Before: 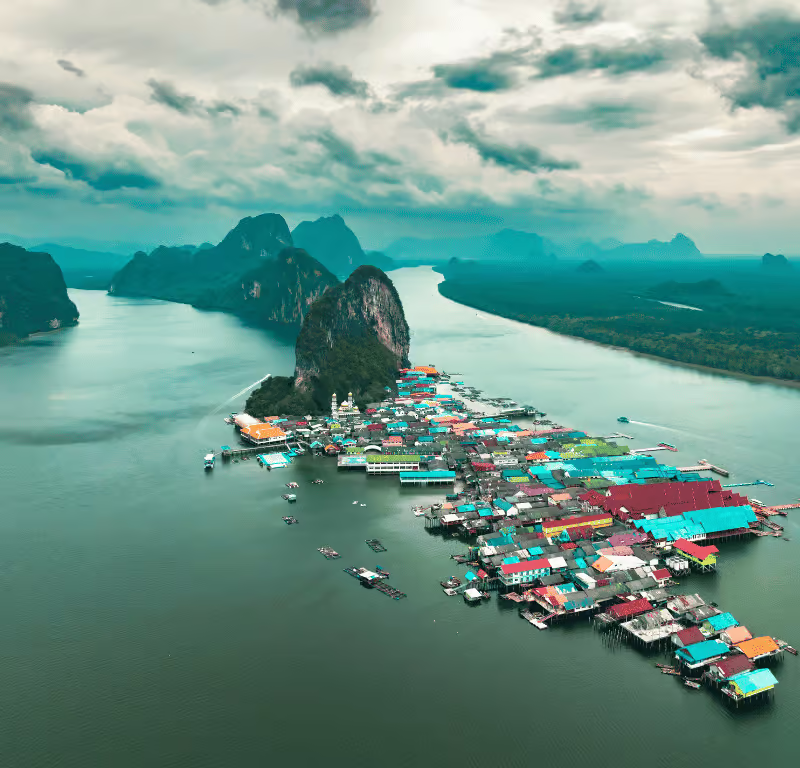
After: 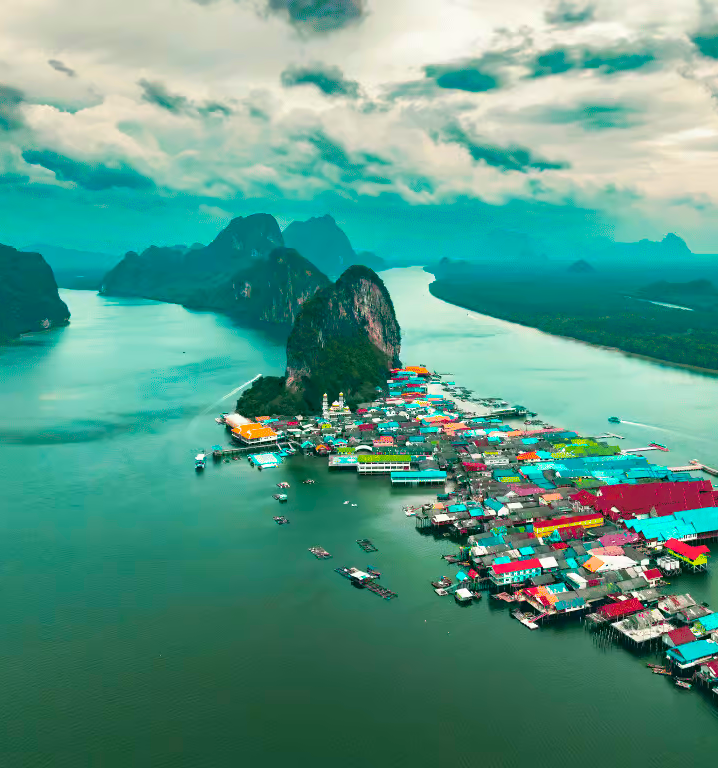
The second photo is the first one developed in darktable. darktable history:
color balance rgb: linear chroma grading › global chroma 41.541%, perceptual saturation grading › global saturation 25.097%
crop and rotate: left 1.371%, right 8.837%
color zones: curves: ch1 [(0, 0.469) (0.001, 0.469) (0.12, 0.446) (0.248, 0.469) (0.5, 0.5) (0.748, 0.5) (0.999, 0.469) (1, 0.469)]
